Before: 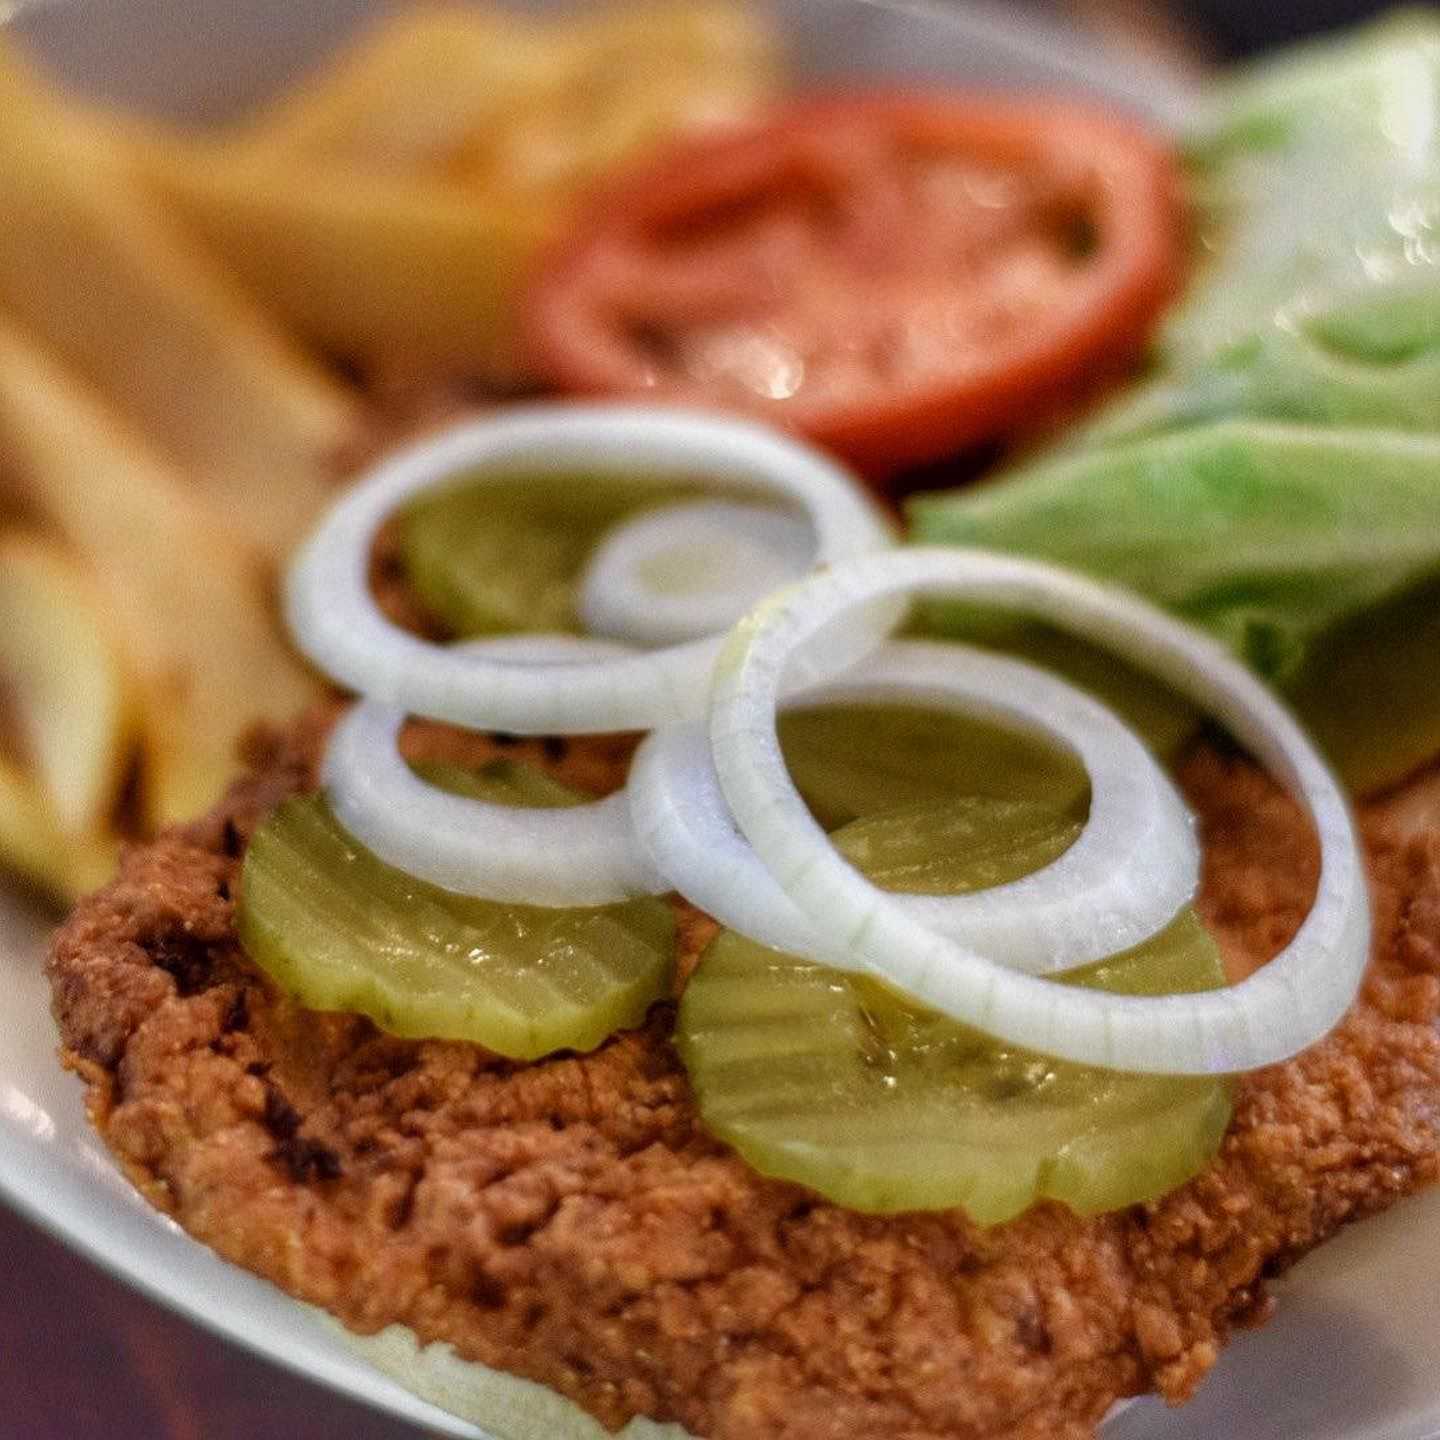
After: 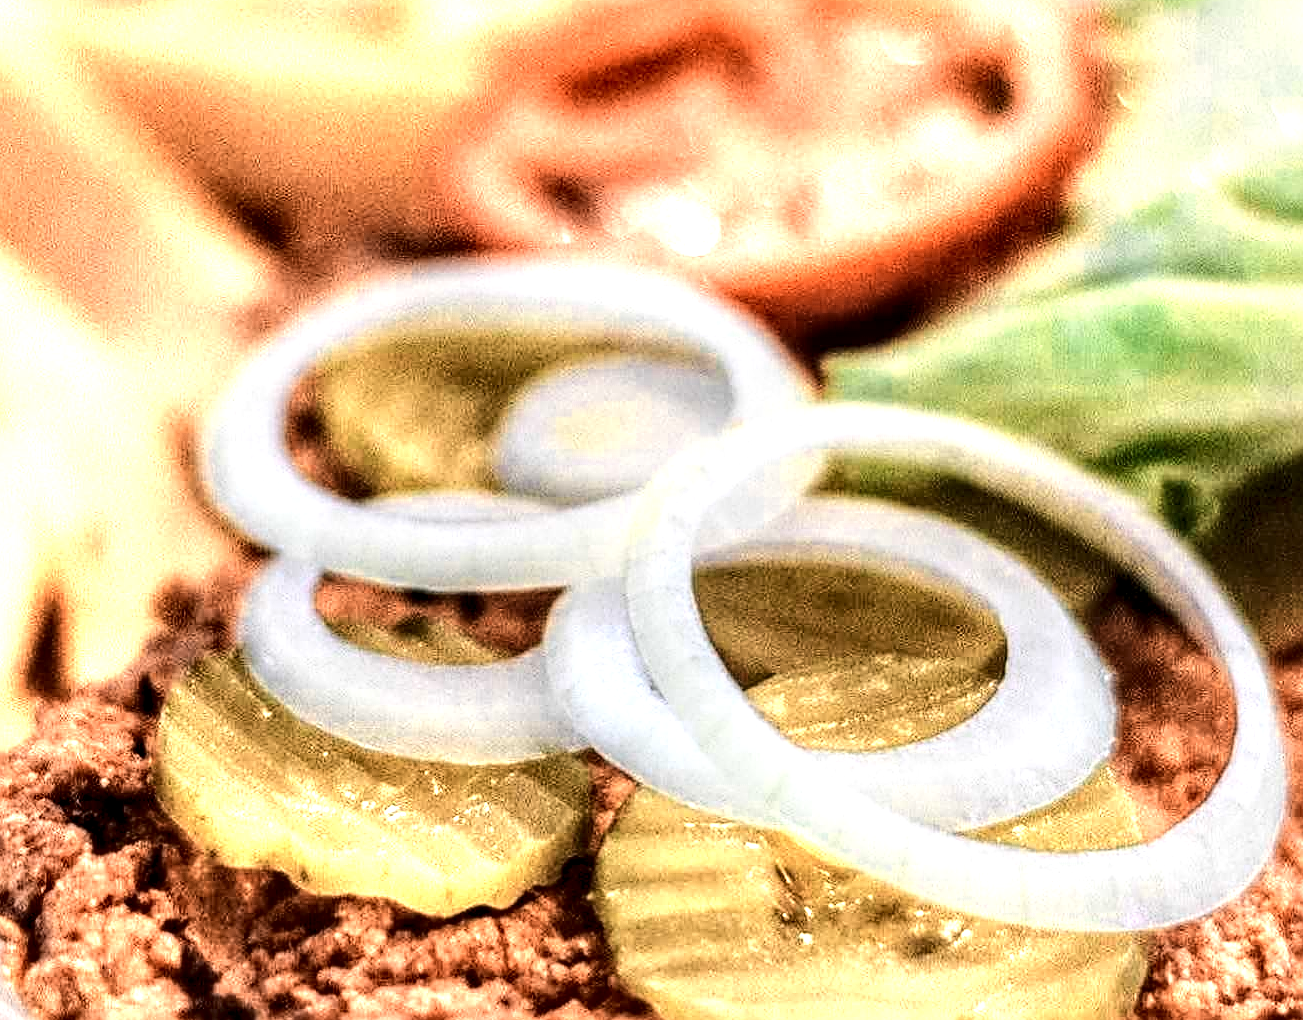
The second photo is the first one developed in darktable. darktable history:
sharpen: radius 2.579, amount 0.68
crop: left 5.854%, top 9.984%, right 3.594%, bottom 19.176%
exposure: black level correction 0, compensate highlight preservation false
local contrast: highlights 58%, detail 145%
color zones: curves: ch0 [(0.018, 0.548) (0.224, 0.64) (0.425, 0.447) (0.675, 0.575) (0.732, 0.579)]; ch1 [(0.066, 0.487) (0.25, 0.5) (0.404, 0.43) (0.75, 0.421) (0.956, 0.421)]; ch2 [(0.044, 0.561) (0.215, 0.465) (0.399, 0.544) (0.465, 0.548) (0.614, 0.447) (0.724, 0.43) (0.882, 0.623) (0.956, 0.632)], mix 33.84%
contrast equalizer: y [[0.5, 0.5, 0.472, 0.5, 0.5, 0.5], [0.5 ×6], [0.5 ×6], [0 ×6], [0 ×6]], mix -0.982
base curve: curves: ch0 [(0, 0) (0.028, 0.03) (0.121, 0.232) (0.46, 0.748) (0.859, 0.968) (1, 1)]
